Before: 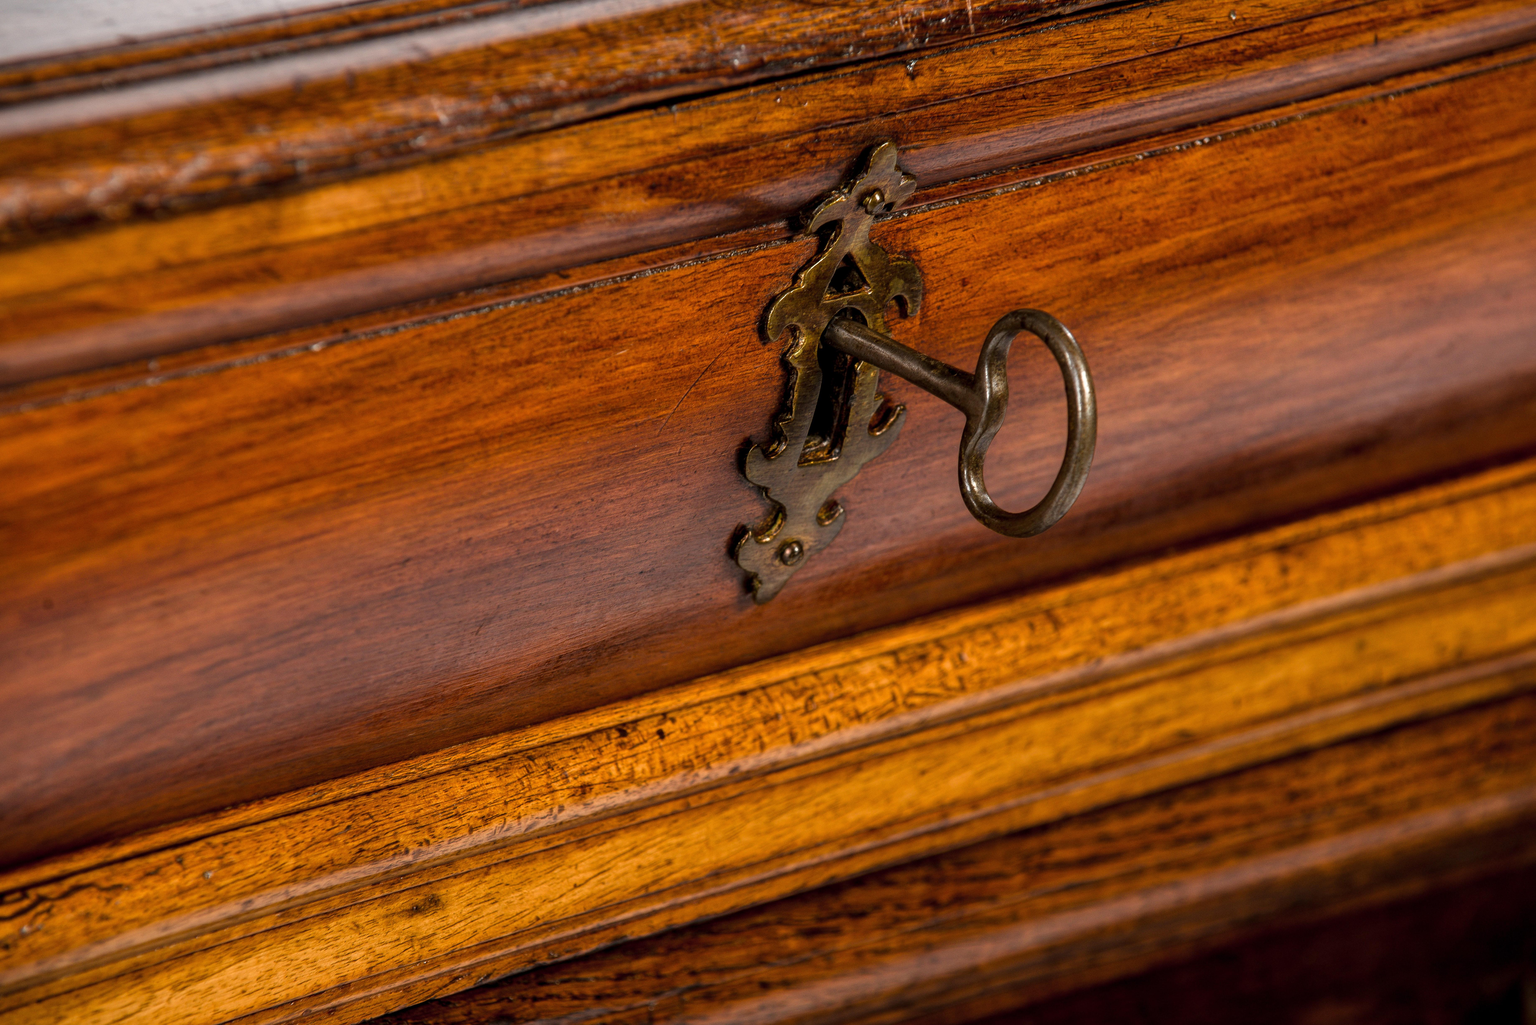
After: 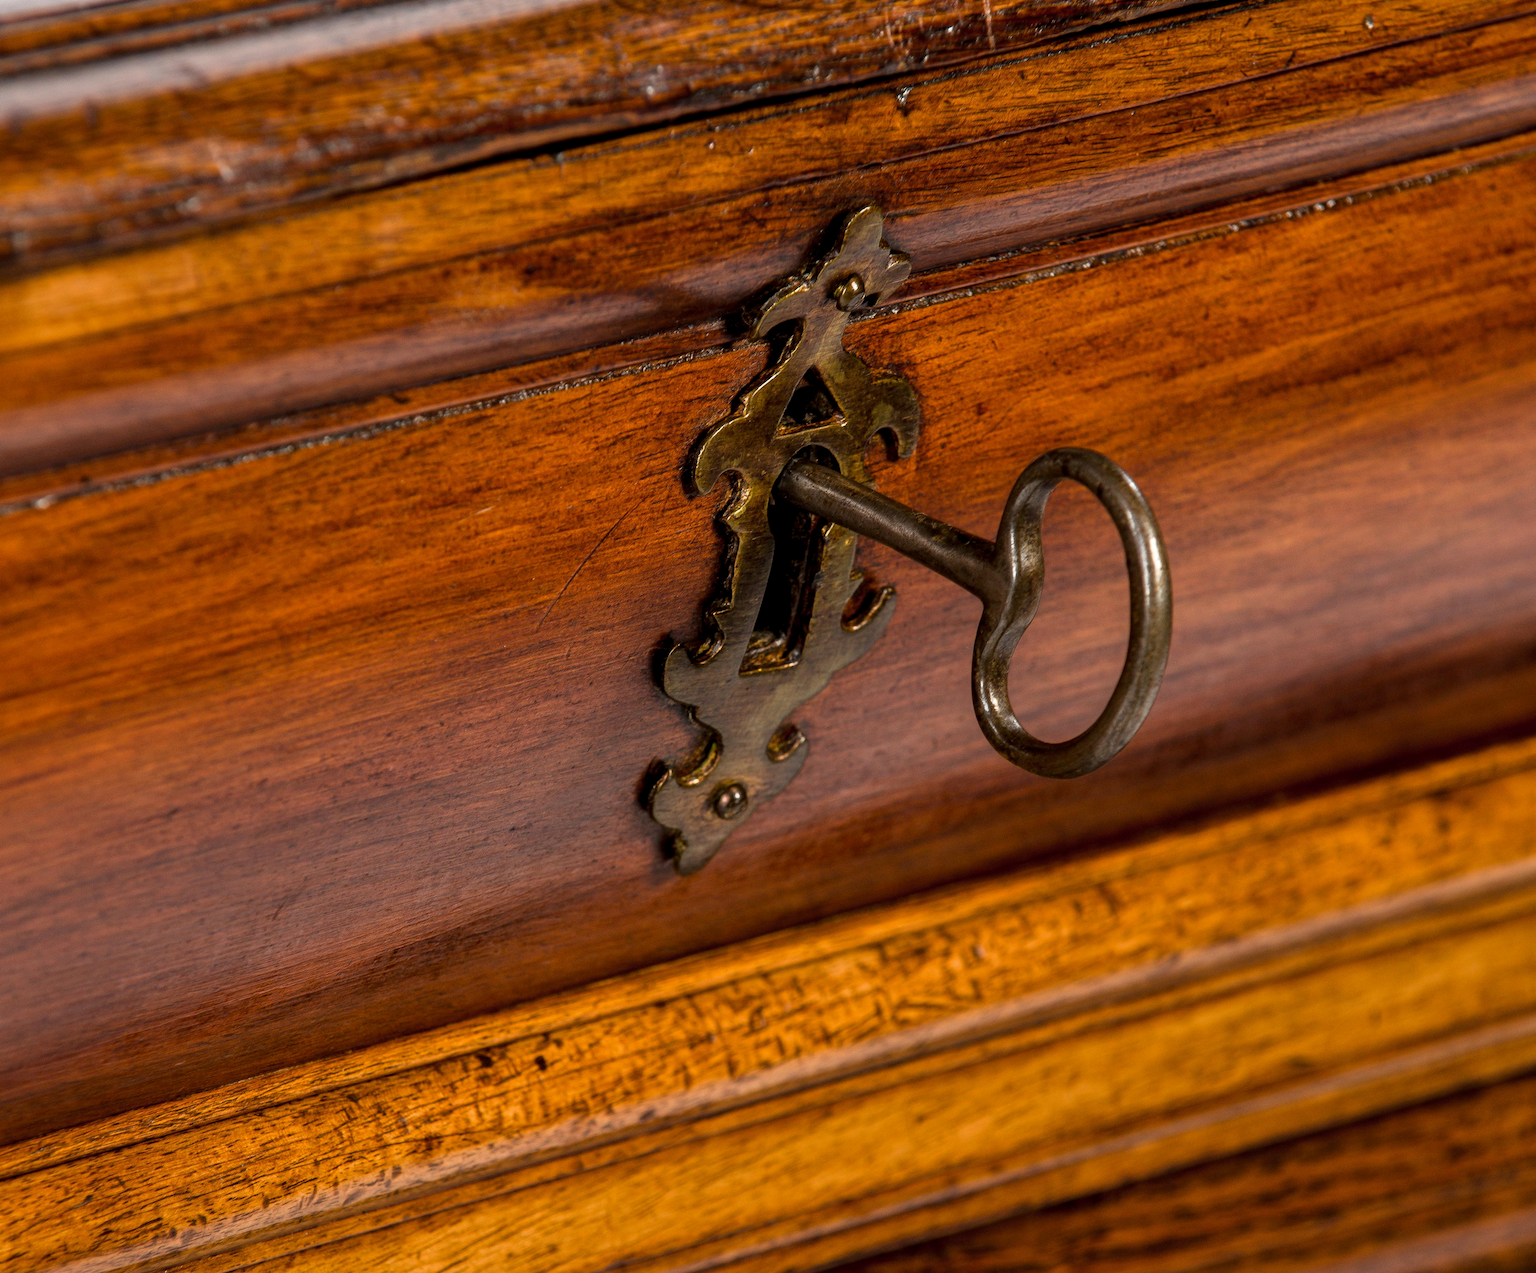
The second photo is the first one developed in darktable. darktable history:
exposure: black level correction 0.001, compensate exposure bias true, compensate highlight preservation false
crop: left 18.716%, right 12.201%, bottom 14.164%
shadows and highlights: shadows 3.34, highlights -19.11, soften with gaussian
